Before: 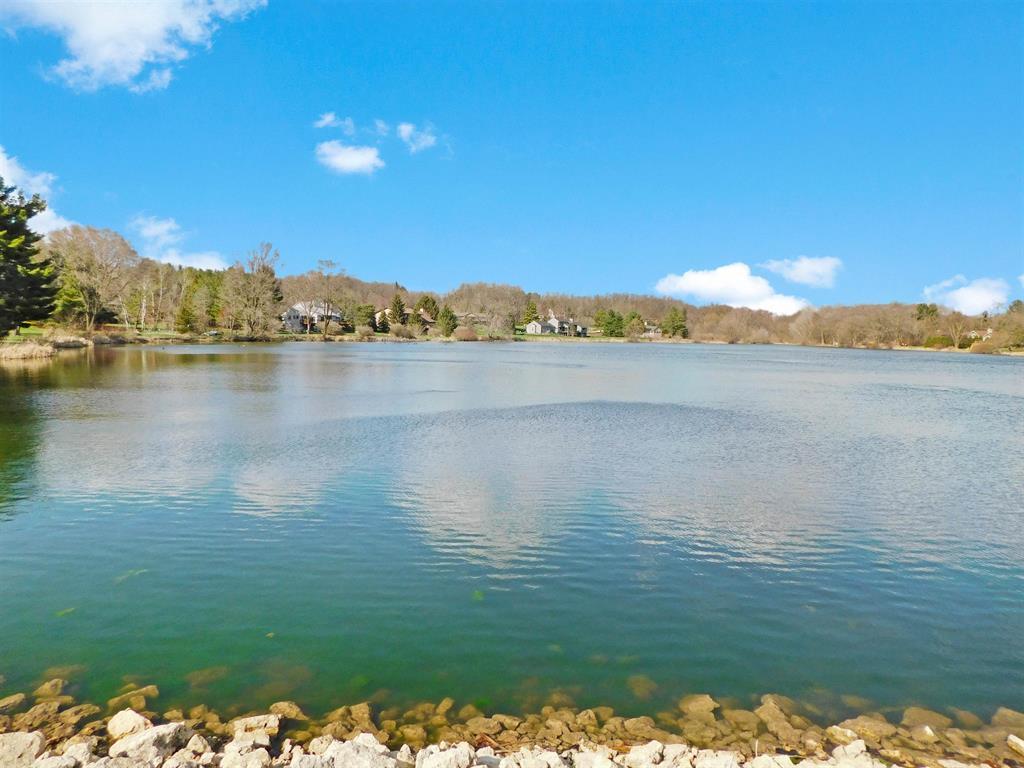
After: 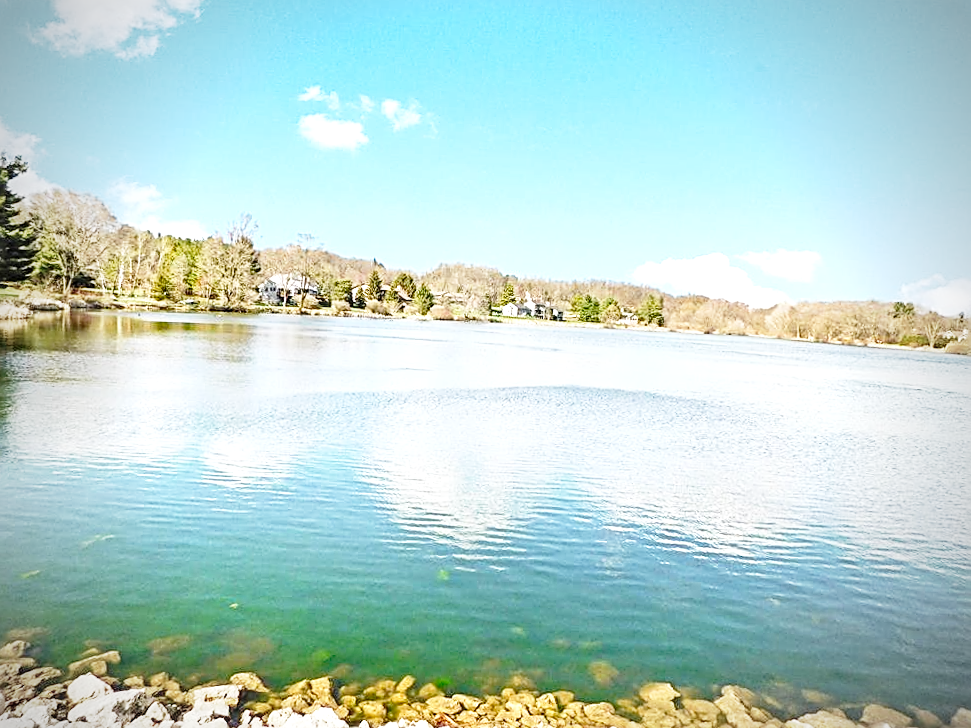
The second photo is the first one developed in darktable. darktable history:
exposure: exposure 0.6 EV, compensate highlight preservation false
sharpen: amount 0.75
color contrast: green-magenta contrast 0.96
vignetting: fall-off start 71.74%
local contrast: detail 142%
crop and rotate: angle -2.38°
base curve: curves: ch0 [(0, 0) (0.028, 0.03) (0.121, 0.232) (0.46, 0.748) (0.859, 0.968) (1, 1)], preserve colors none
